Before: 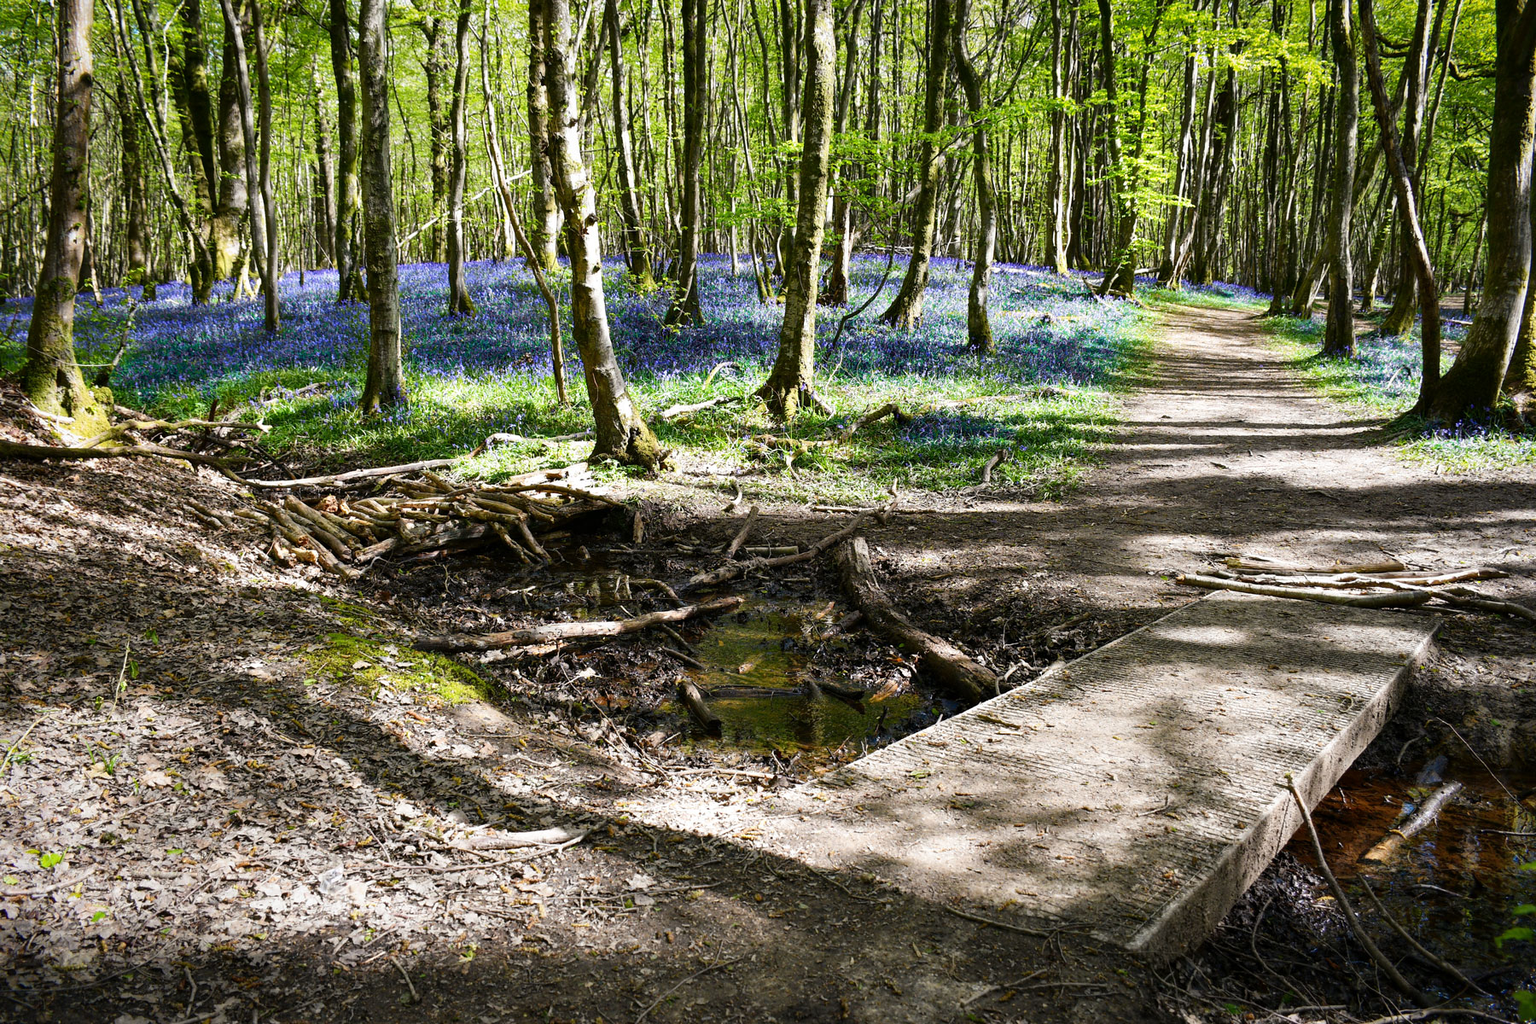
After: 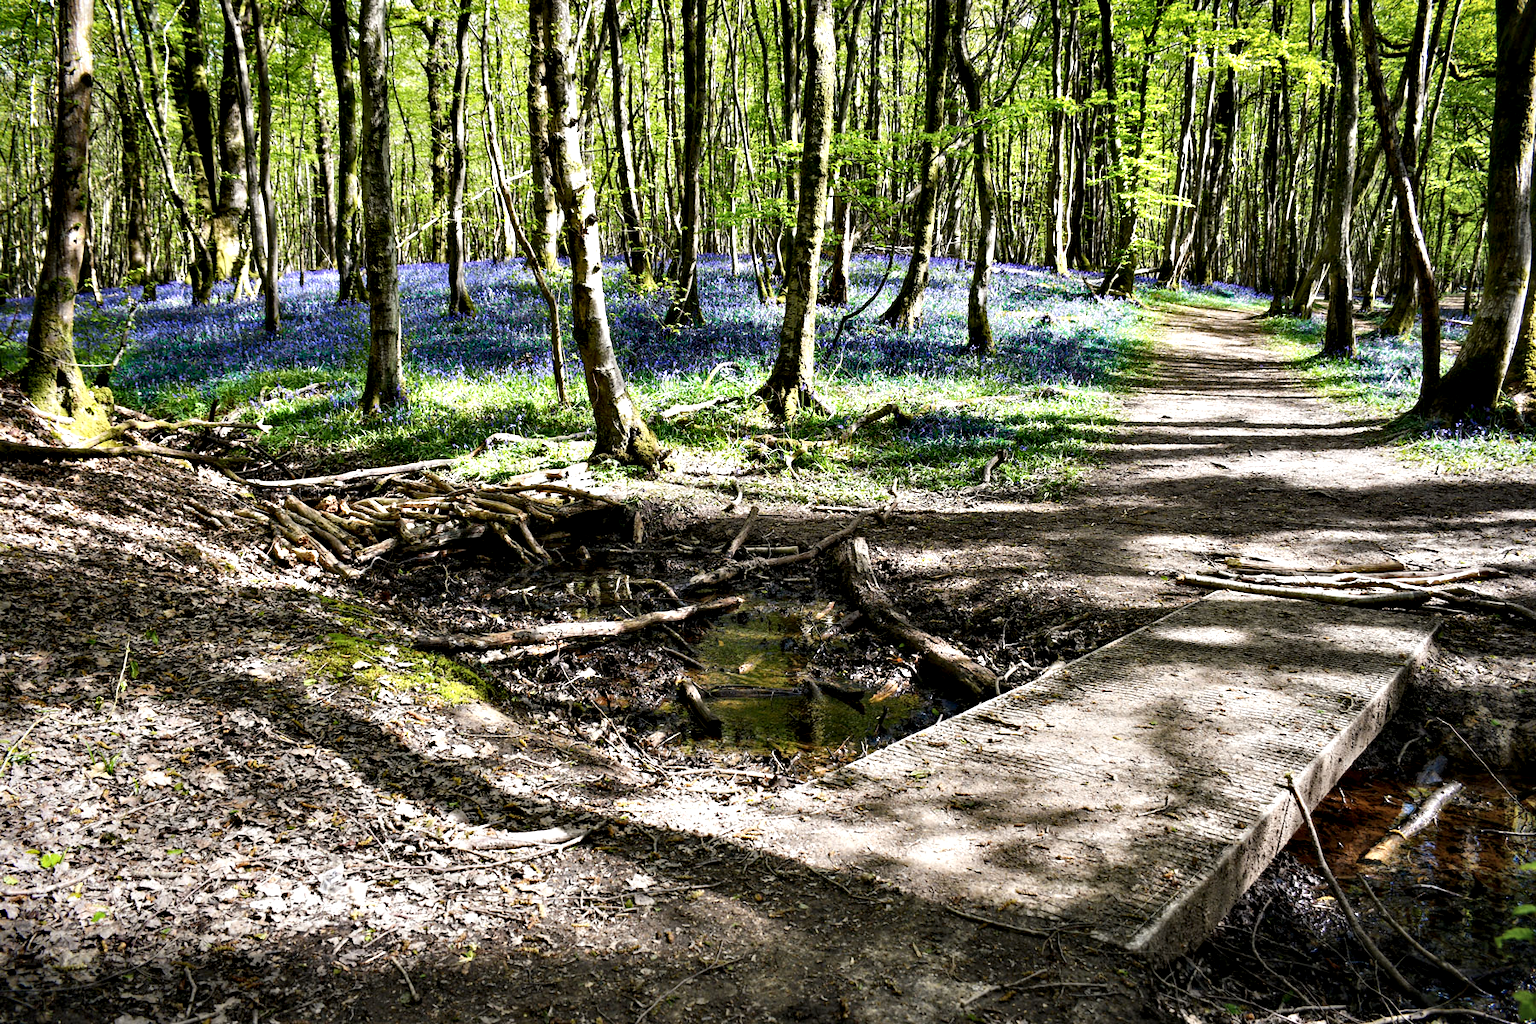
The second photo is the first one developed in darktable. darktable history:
contrast equalizer: y [[0.545, 0.572, 0.59, 0.59, 0.571, 0.545], [0.5 ×6], [0.5 ×6], [0 ×6], [0 ×6]]
shadows and highlights: shadows 29.44, highlights -29.26, low approximation 0.01, soften with gaussian
